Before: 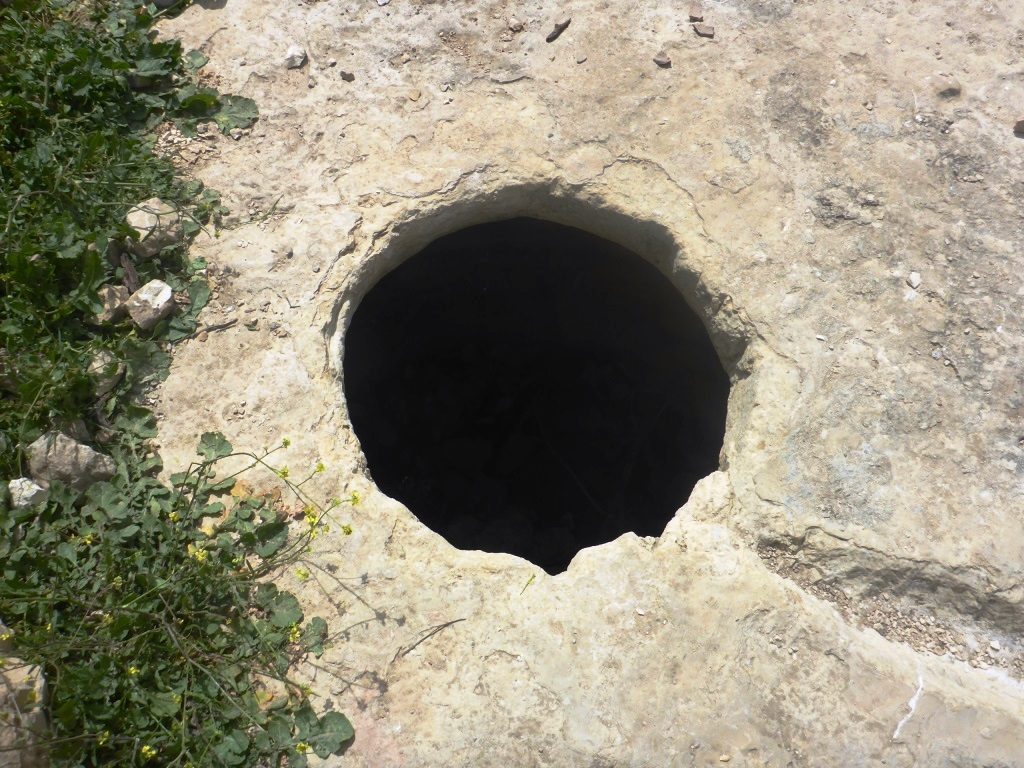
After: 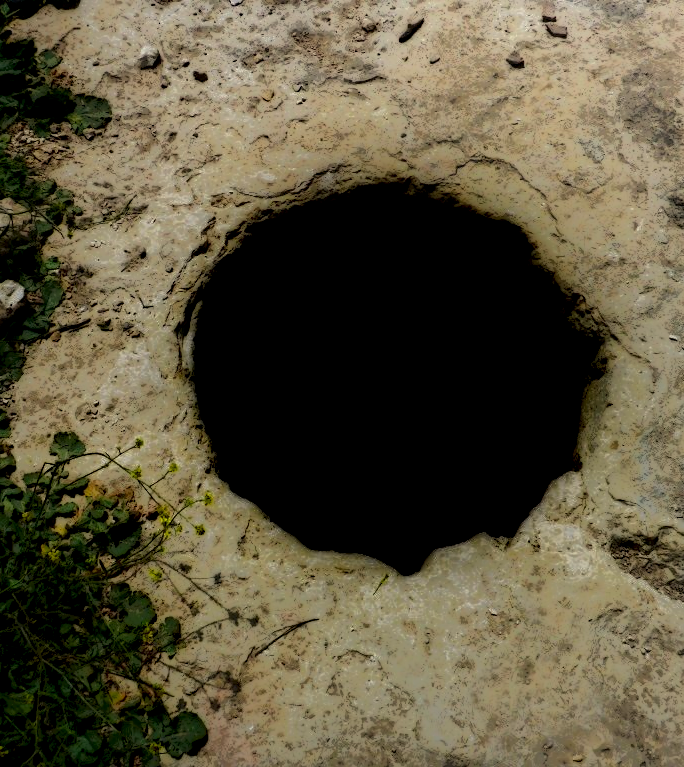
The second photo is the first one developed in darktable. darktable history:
crop and rotate: left 14.411%, right 18.713%
local contrast: highlights 1%, shadows 208%, detail 164%, midtone range 0.008
color balance rgb: shadows lift › chroma 2.065%, shadows lift › hue 221.63°, power › hue 72.6°, highlights gain › luminance 6.456%, highlights gain › chroma 2.514%, highlights gain › hue 87.94°, linear chroma grading › shadows 19.101%, linear chroma grading › highlights 3.704%, linear chroma grading › mid-tones 10.162%, perceptual saturation grading › global saturation -0.036%, global vibrance 9.572%
